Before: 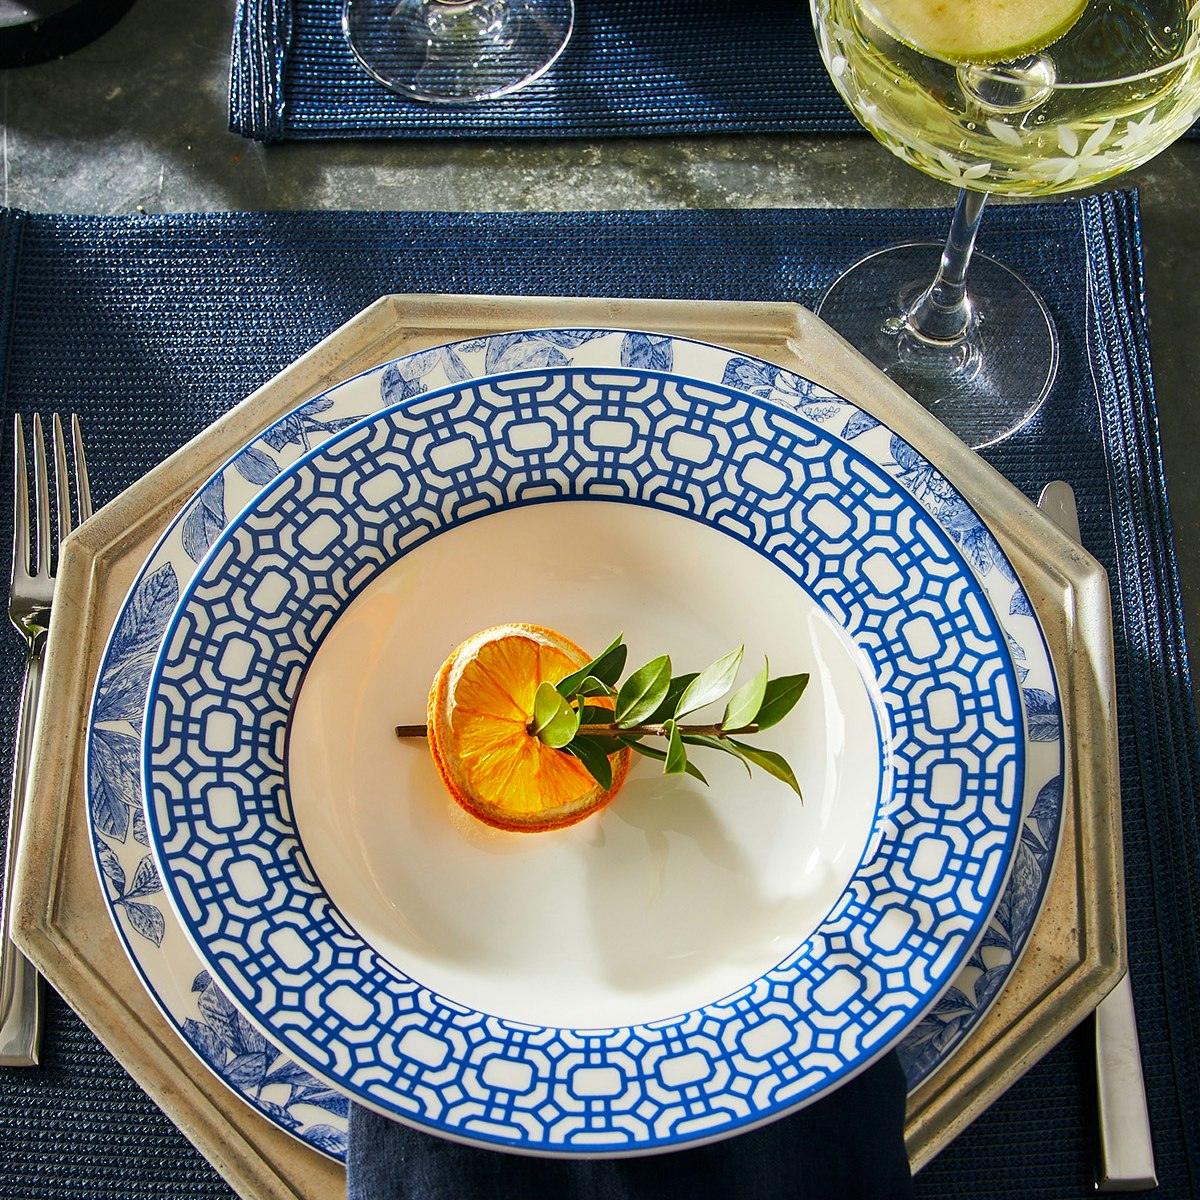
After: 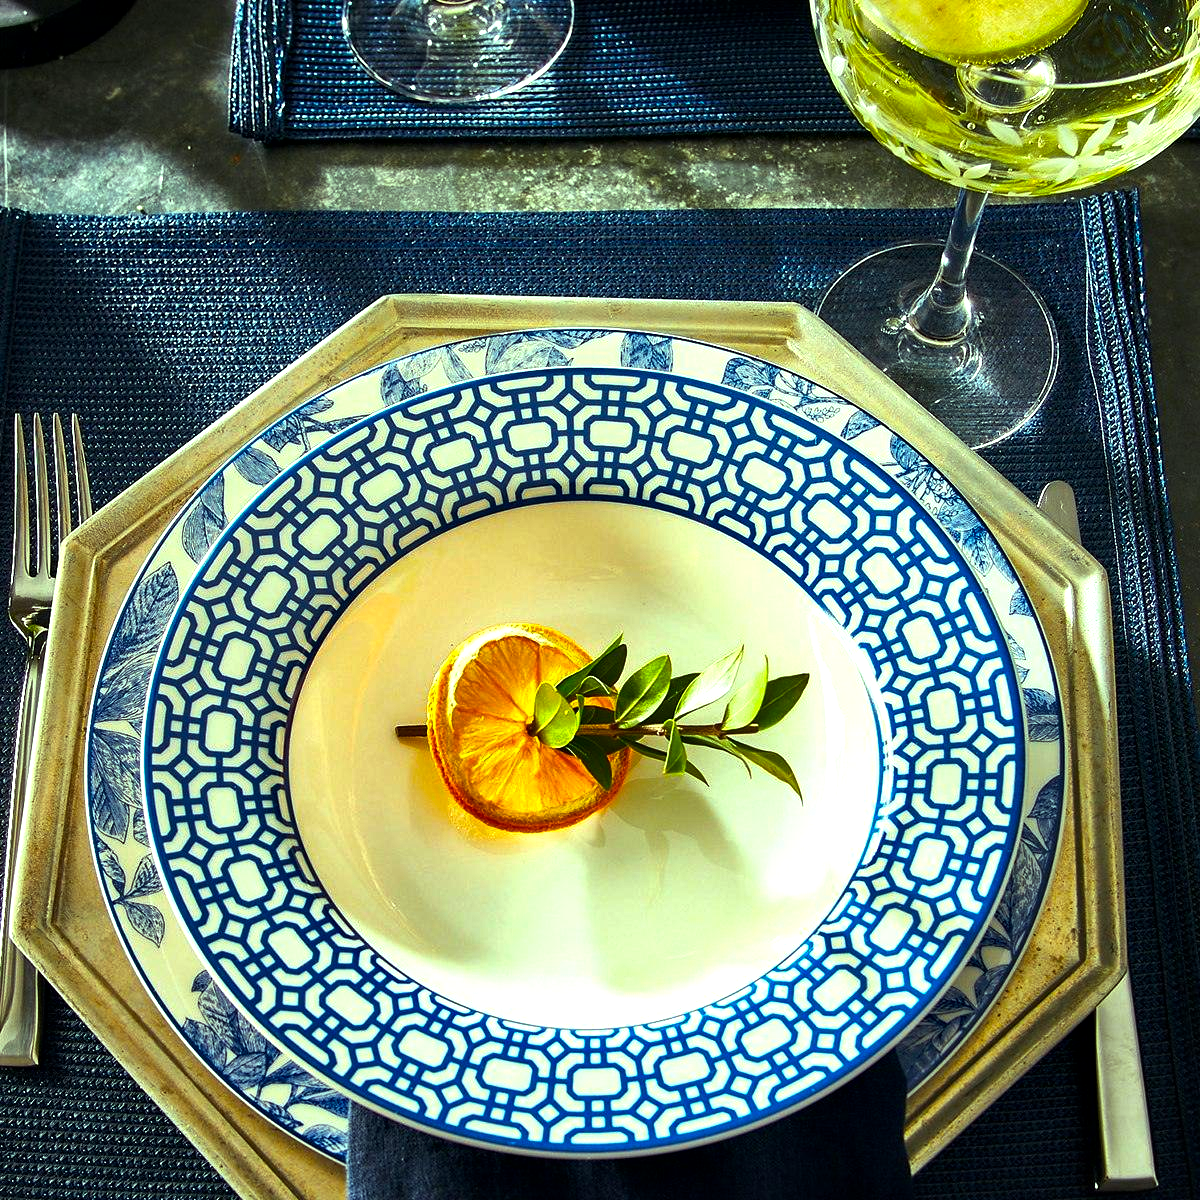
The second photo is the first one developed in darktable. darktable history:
color balance rgb: highlights gain › luminance 15.542%, highlights gain › chroma 6.949%, highlights gain › hue 123.18°, perceptual saturation grading › global saturation 31.006%, perceptual brilliance grading › global brilliance 14.455%, perceptual brilliance grading › shadows -35.629%
local contrast: mode bilateral grid, contrast 21, coarseness 50, detail 132%, midtone range 0.2
